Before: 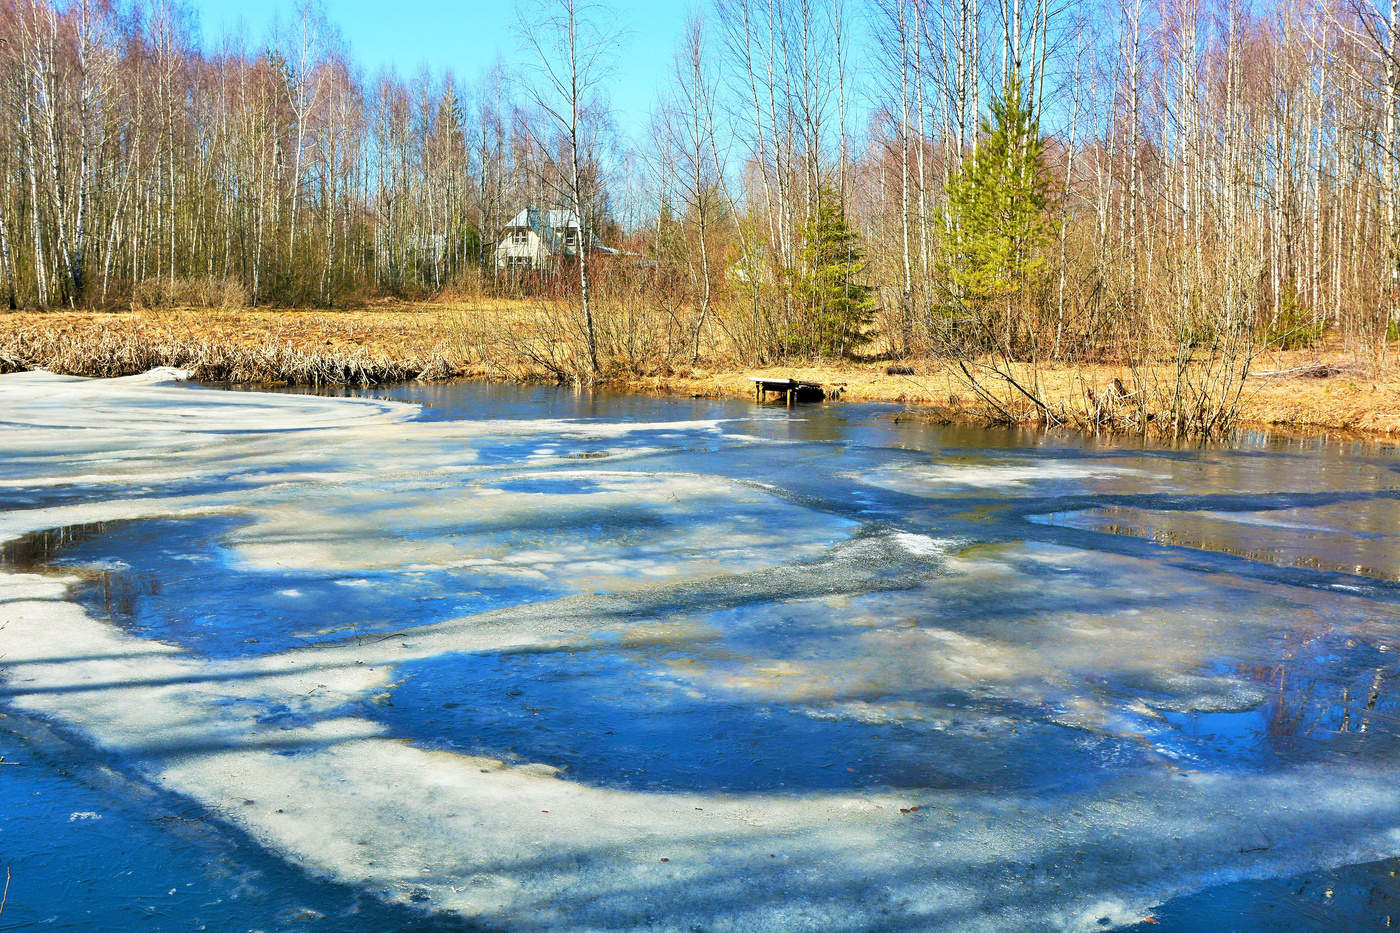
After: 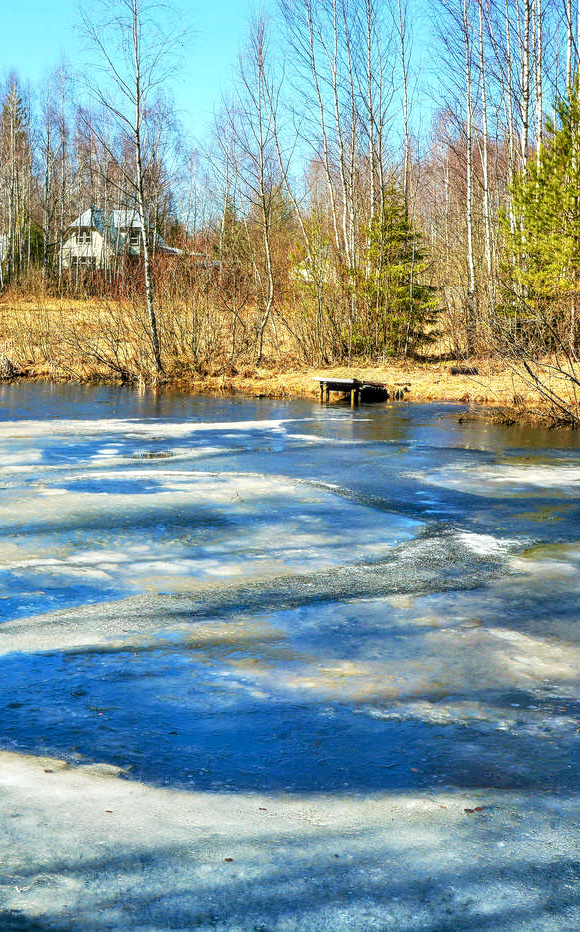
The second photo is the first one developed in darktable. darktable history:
crop: left 31.182%, right 27.348%
local contrast: detail 130%
